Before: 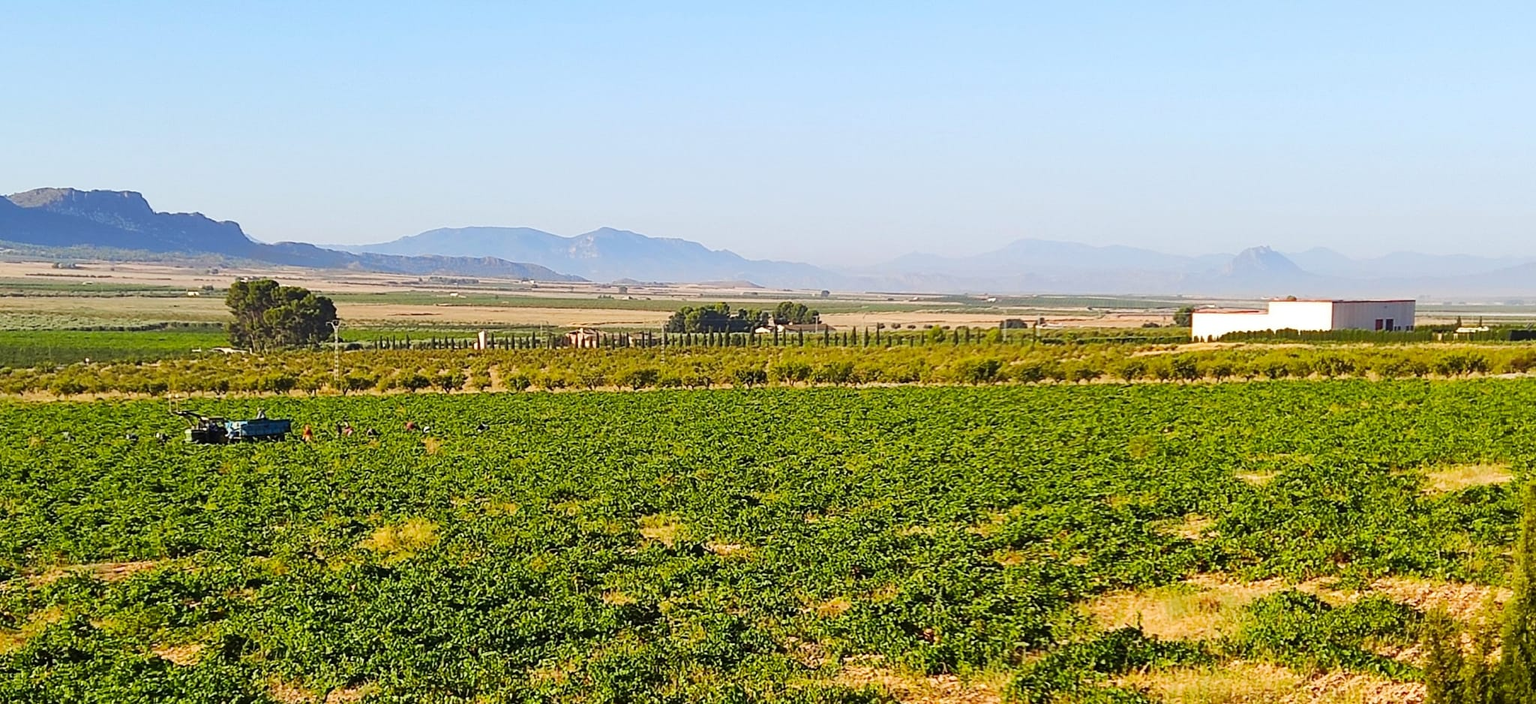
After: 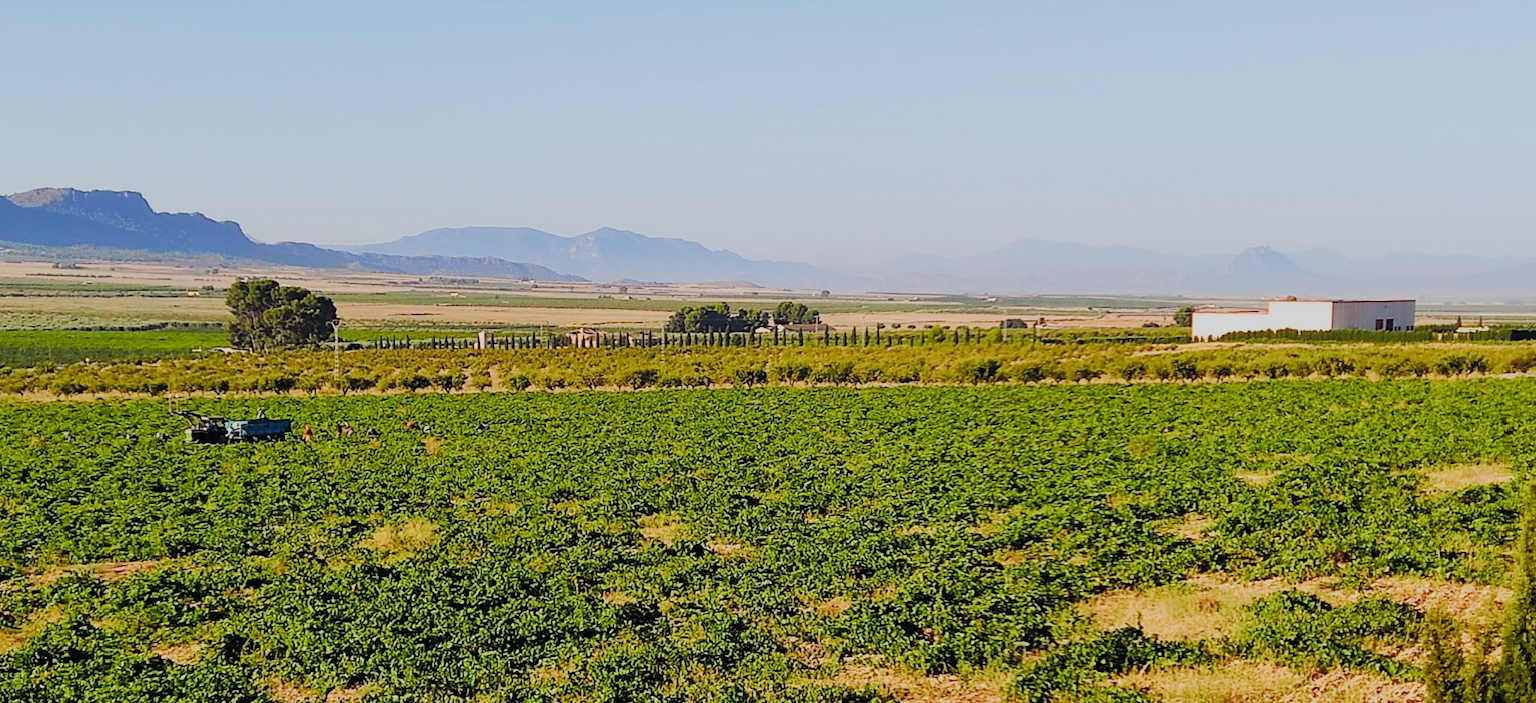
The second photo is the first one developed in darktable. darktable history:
color balance rgb: highlights gain › chroma 0.258%, highlights gain › hue 330.73°, global offset › chroma 0.062%, global offset › hue 253.13°, linear chroma grading › global chroma 15.594%, perceptual saturation grading › global saturation 9.868%, global vibrance -23.12%
filmic rgb: black relative exposure -7.65 EV, white relative exposure 4.56 EV, hardness 3.61, color science v4 (2020)
